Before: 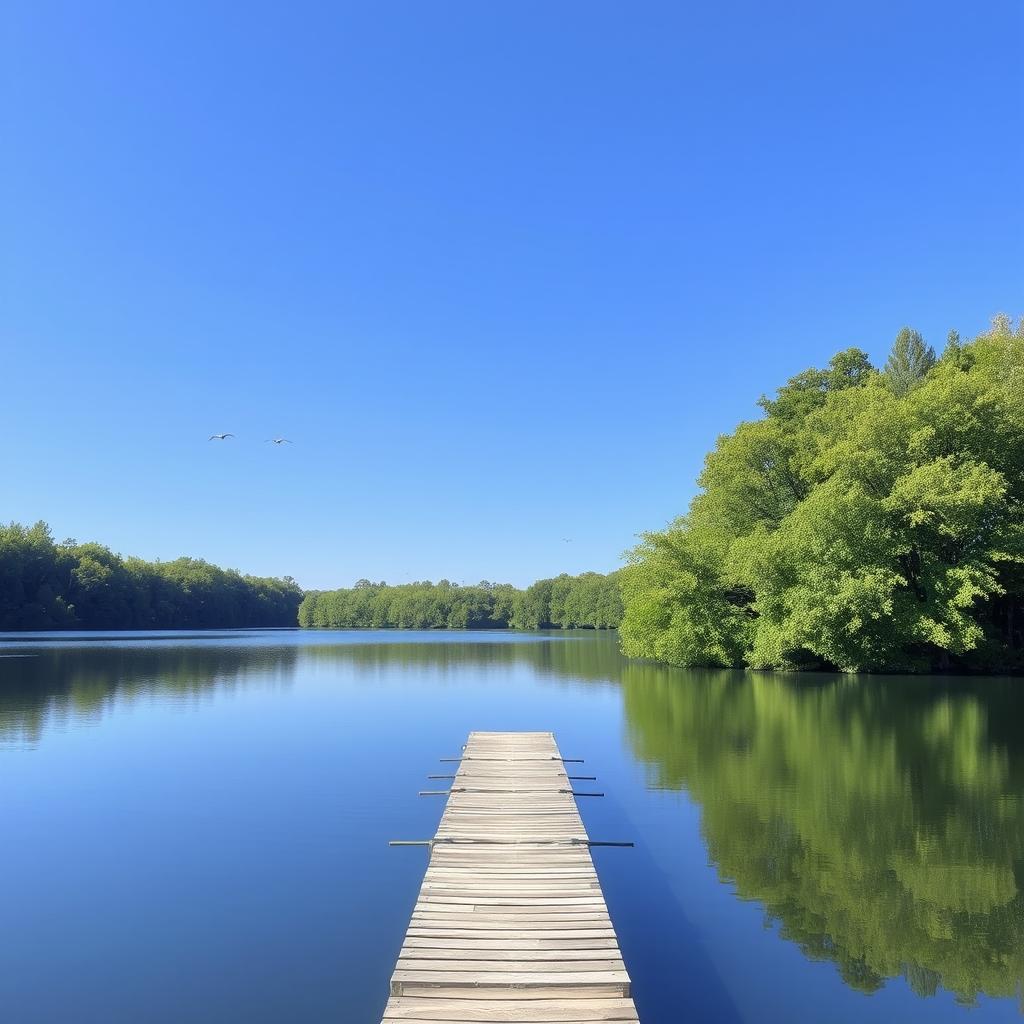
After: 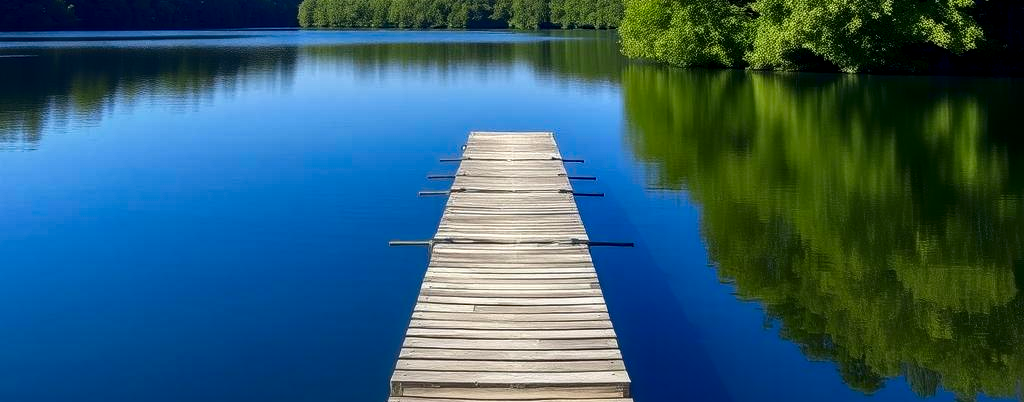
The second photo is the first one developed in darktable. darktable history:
crop and rotate: top 58.631%, bottom 2.021%
contrast brightness saturation: contrast 0.096, brightness -0.258, saturation 0.146
local contrast: on, module defaults
haze removal: compatibility mode true, adaptive false
